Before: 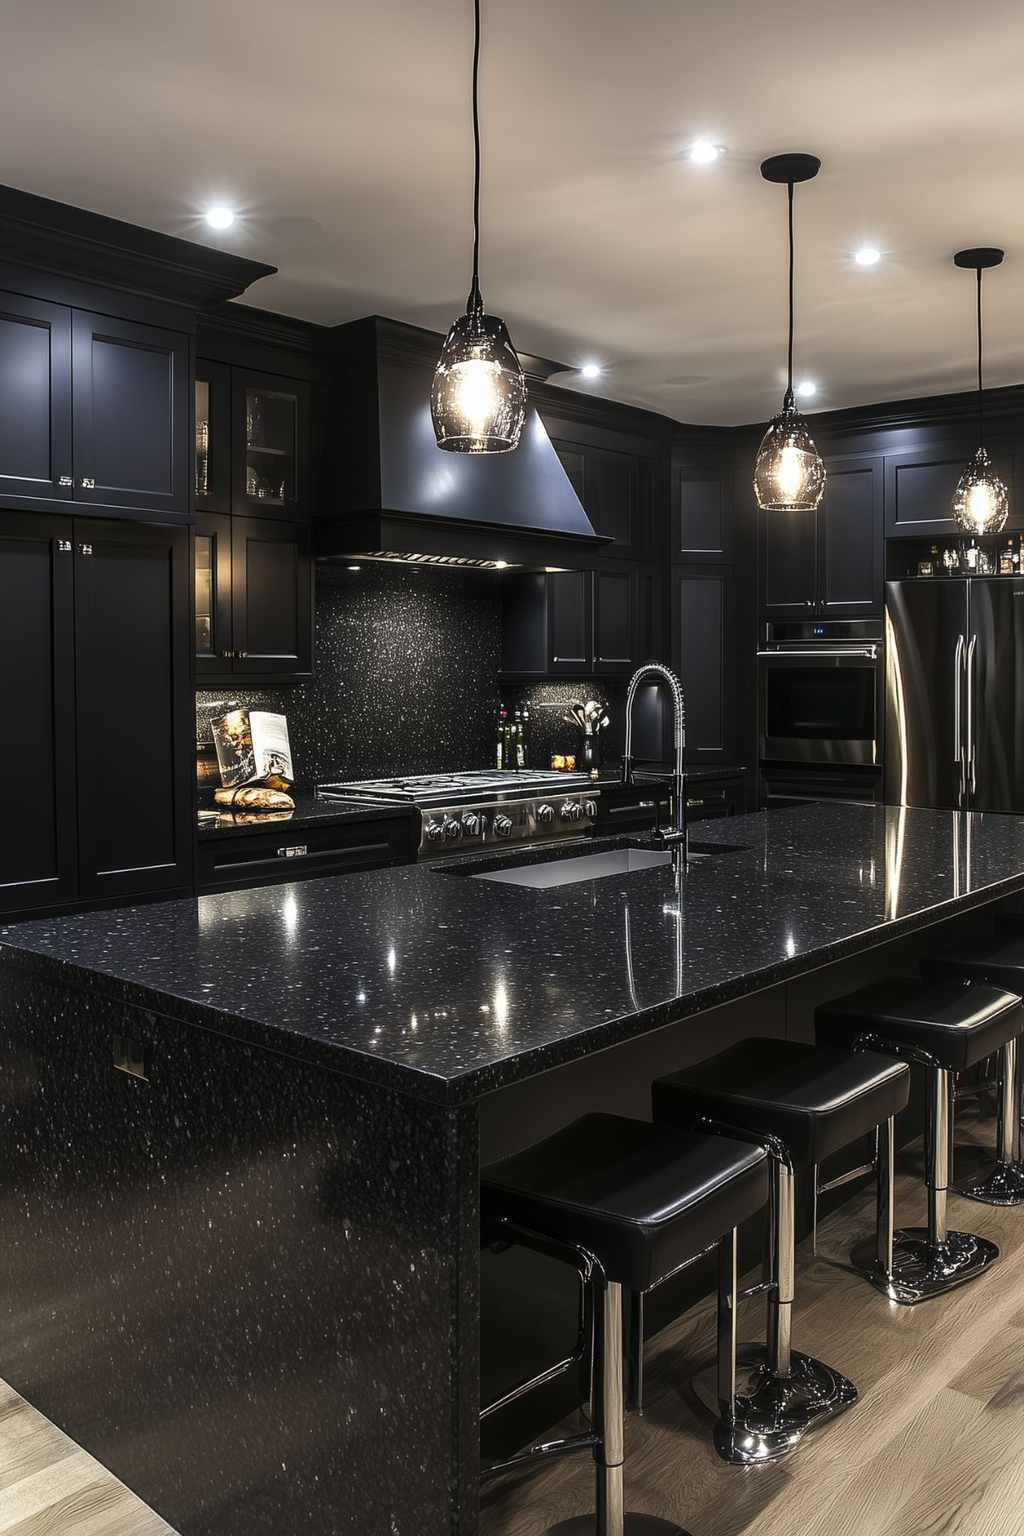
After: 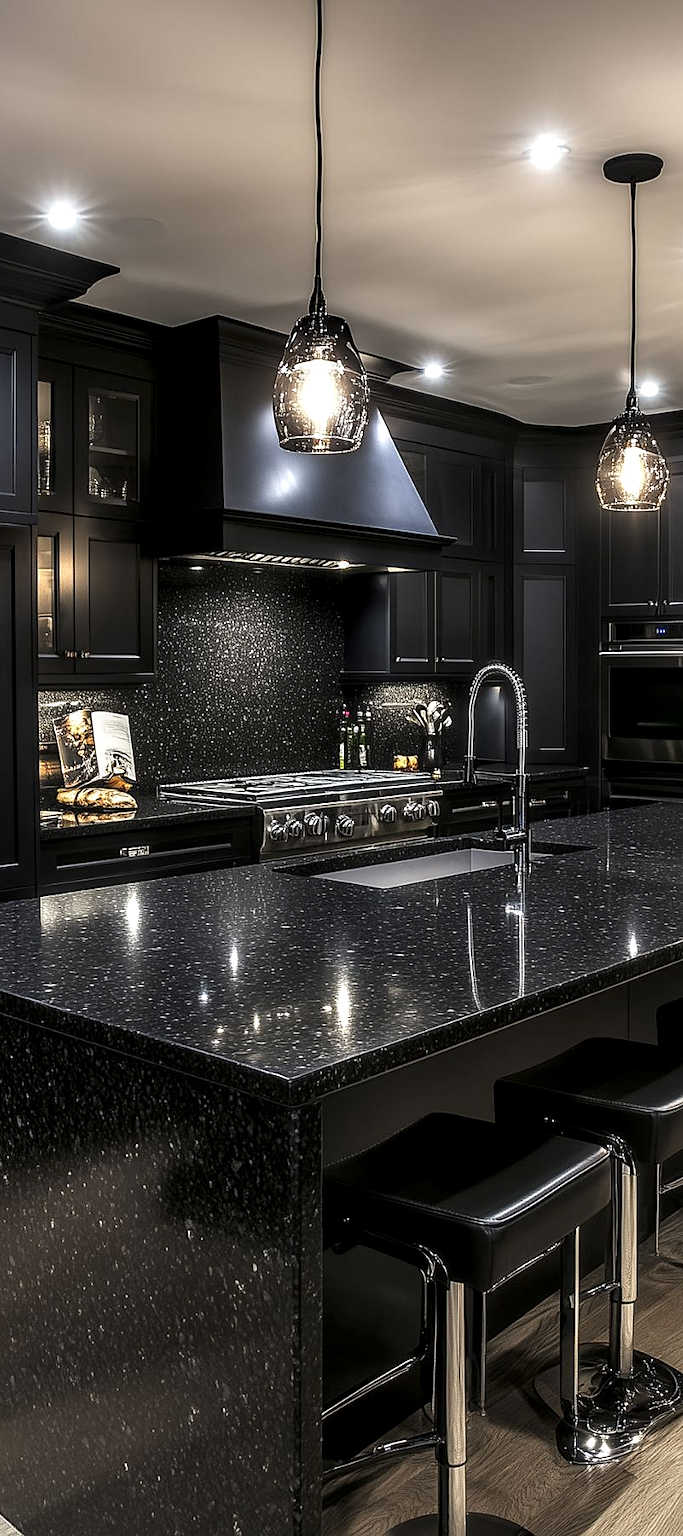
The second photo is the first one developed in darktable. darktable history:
local contrast: detail 153%
crop: left 15.415%, right 17.848%
sharpen: radius 1.881, amount 0.404, threshold 1.663
